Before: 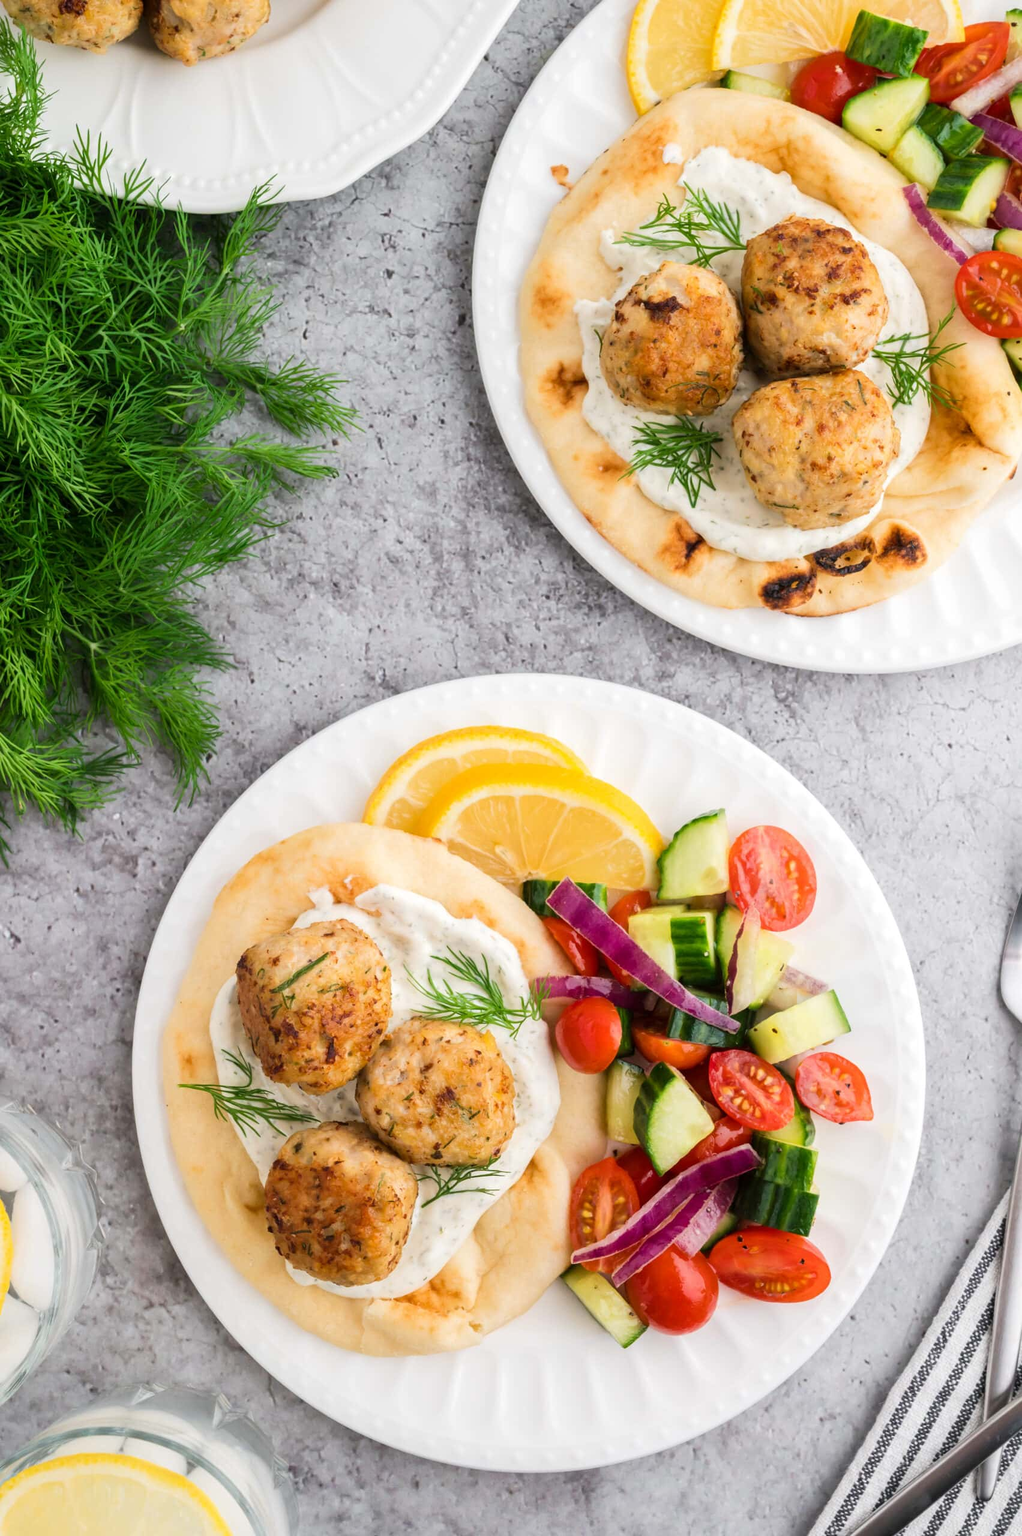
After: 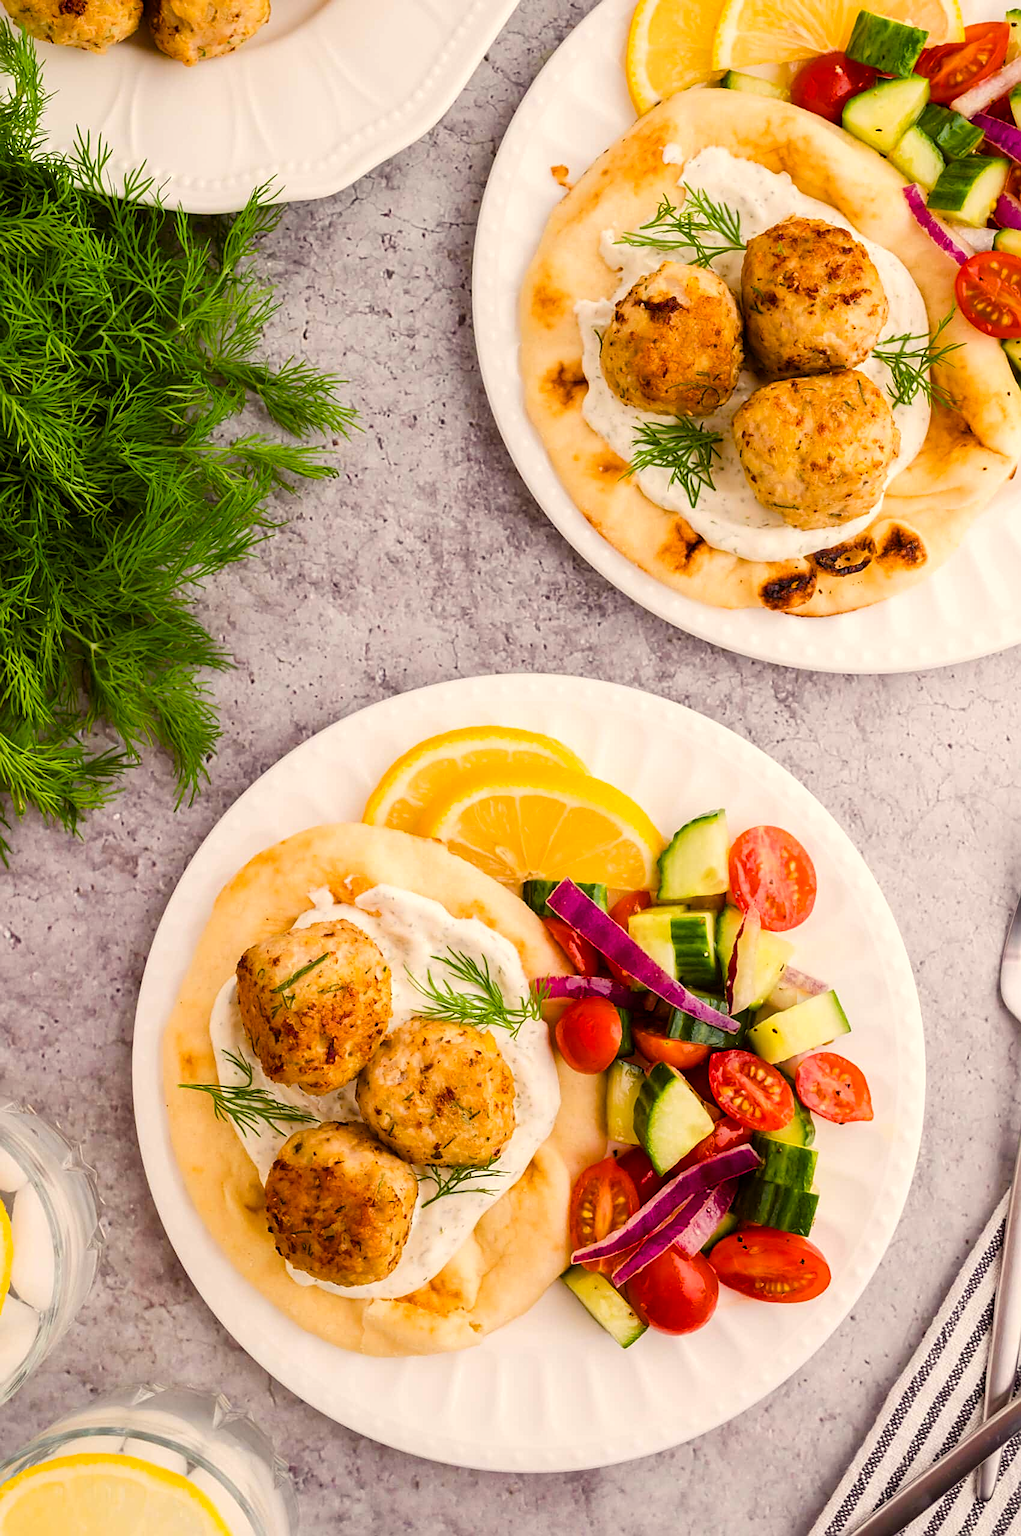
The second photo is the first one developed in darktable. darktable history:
color balance rgb: power › chroma 1.575%, power › hue 27.38°, highlights gain › chroma 3.023%, highlights gain › hue 60.05°, perceptual saturation grading › global saturation 34.586%, perceptual saturation grading › highlights -29.953%, perceptual saturation grading › shadows 35.571%, global vibrance 20%
sharpen: on, module defaults
